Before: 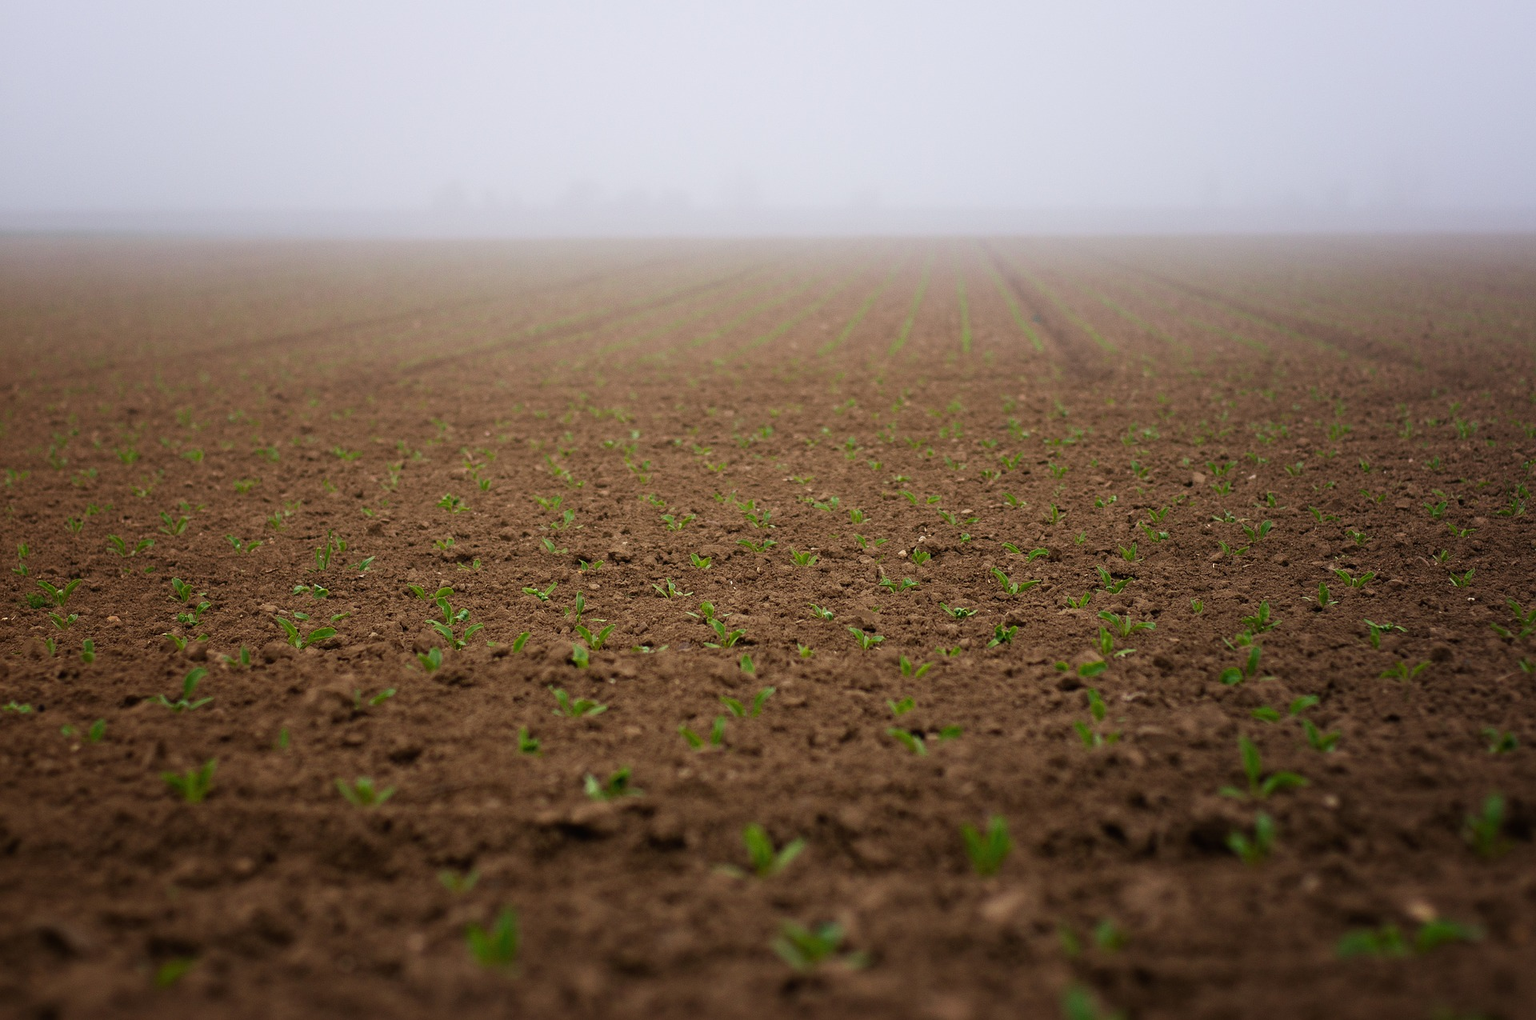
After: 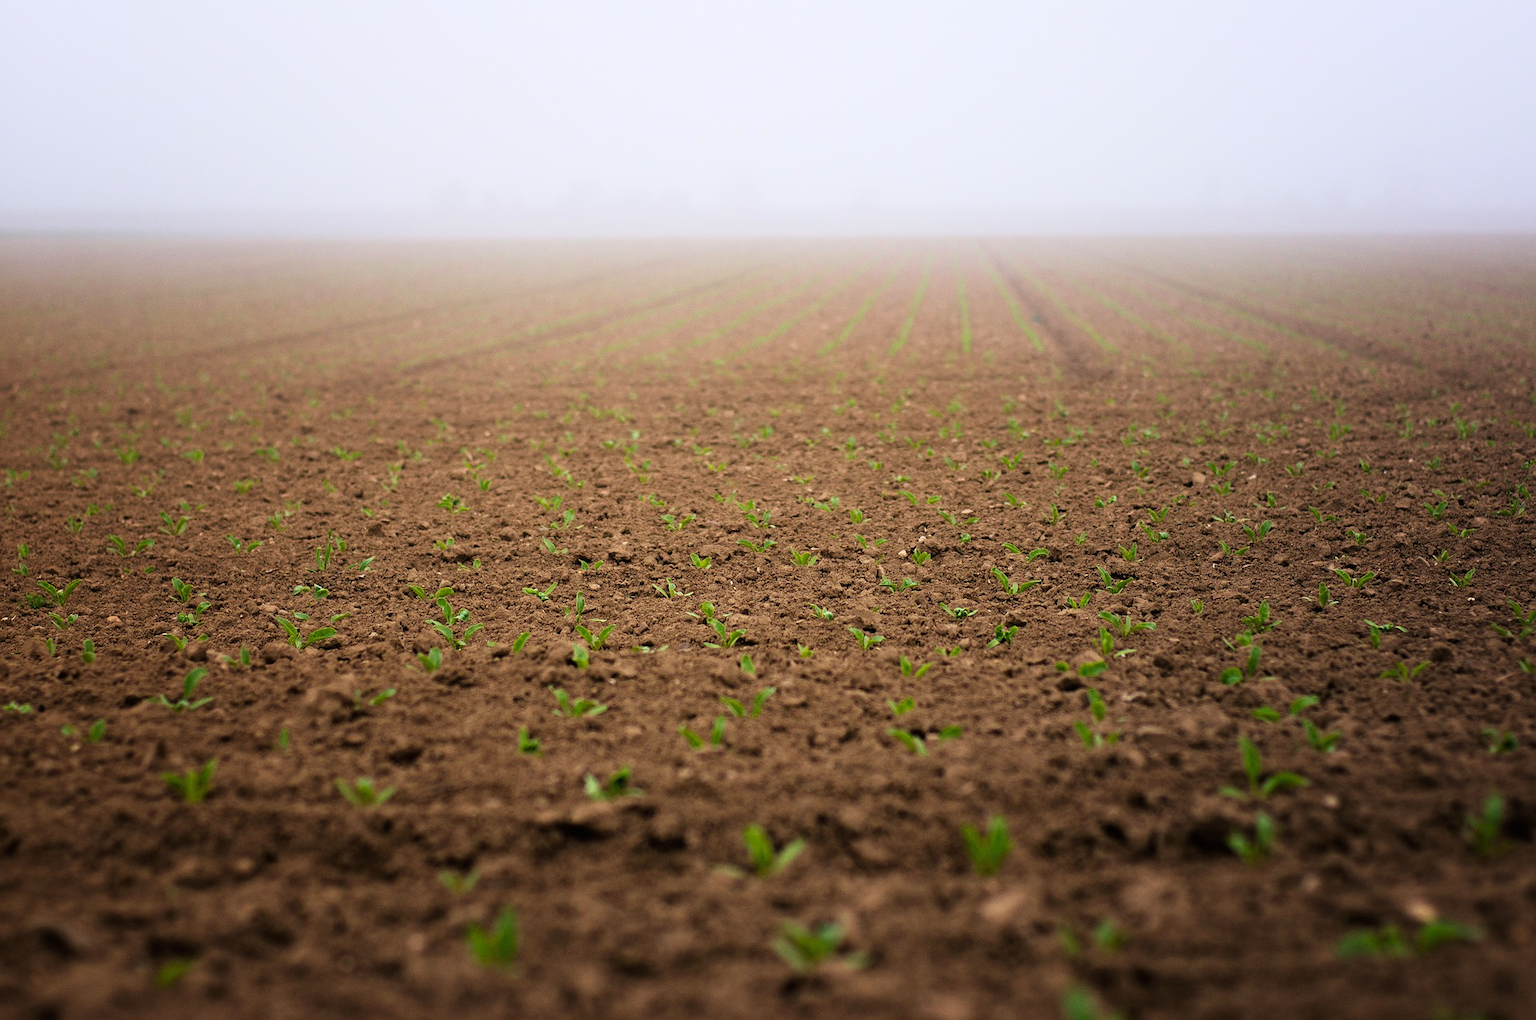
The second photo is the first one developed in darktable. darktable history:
tone curve: curves: ch0 [(0, 0) (0.004, 0.001) (0.133, 0.112) (0.325, 0.362) (0.832, 0.893) (1, 1)], color space Lab, linked channels, preserve colors none
exposure: exposure 0.128 EV, compensate highlight preservation false
